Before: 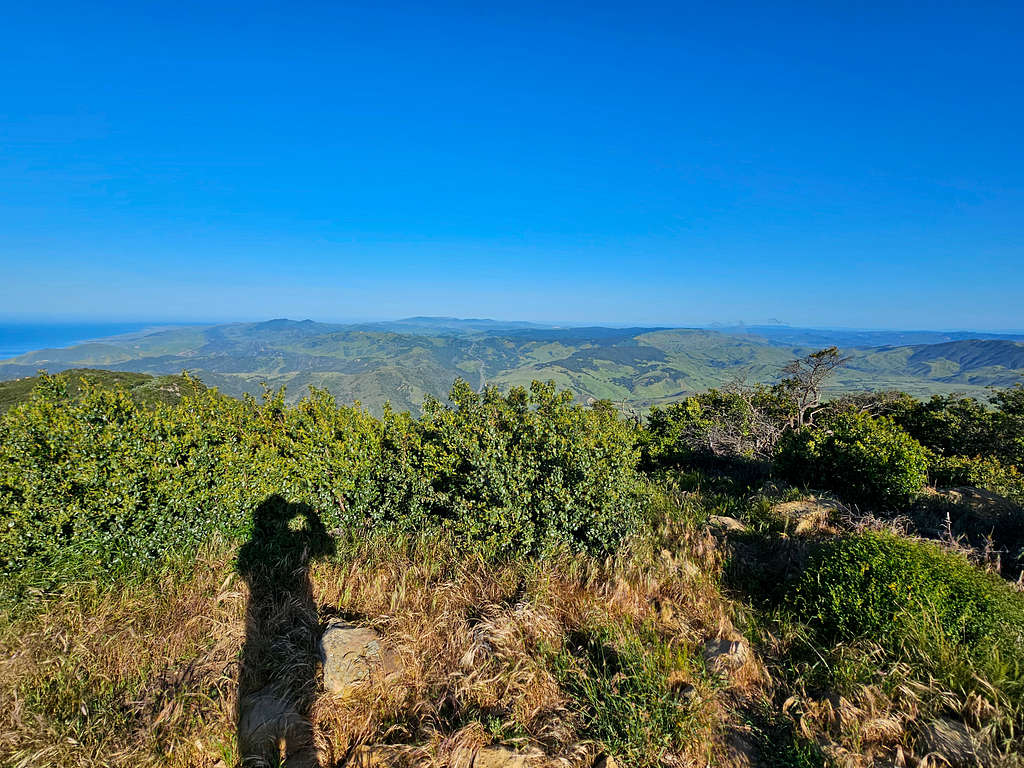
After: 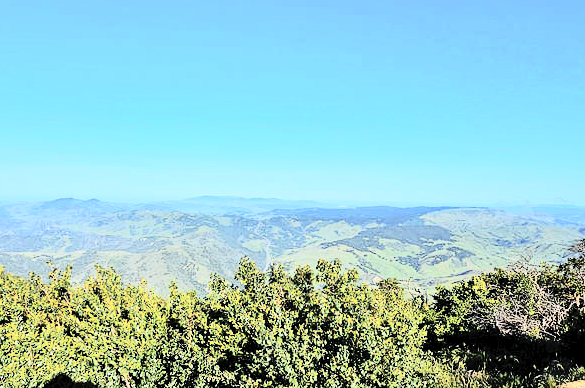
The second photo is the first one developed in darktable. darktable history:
local contrast: mode bilateral grid, contrast 20, coarseness 51, detail 119%, midtone range 0.2
crop: left 20.95%, top 15.758%, right 21.895%, bottom 33.655%
filmic rgb: black relative exposure -7.71 EV, white relative exposure 4.44 EV, target black luminance 0%, hardness 3.75, latitude 50.68%, contrast 1.07, highlights saturation mix 8.78%, shadows ↔ highlights balance -0.271%, color science v6 (2022)
contrast brightness saturation: contrast 0.374, brightness 0.52
tone curve: curves: ch0 [(0, 0) (0.003, 0.023) (0.011, 0.029) (0.025, 0.037) (0.044, 0.047) (0.069, 0.057) (0.1, 0.075) (0.136, 0.103) (0.177, 0.145) (0.224, 0.193) (0.277, 0.266) (0.335, 0.362) (0.399, 0.473) (0.468, 0.569) (0.543, 0.655) (0.623, 0.73) (0.709, 0.804) (0.801, 0.874) (0.898, 0.924) (1, 1)], color space Lab, independent channels, preserve colors none
